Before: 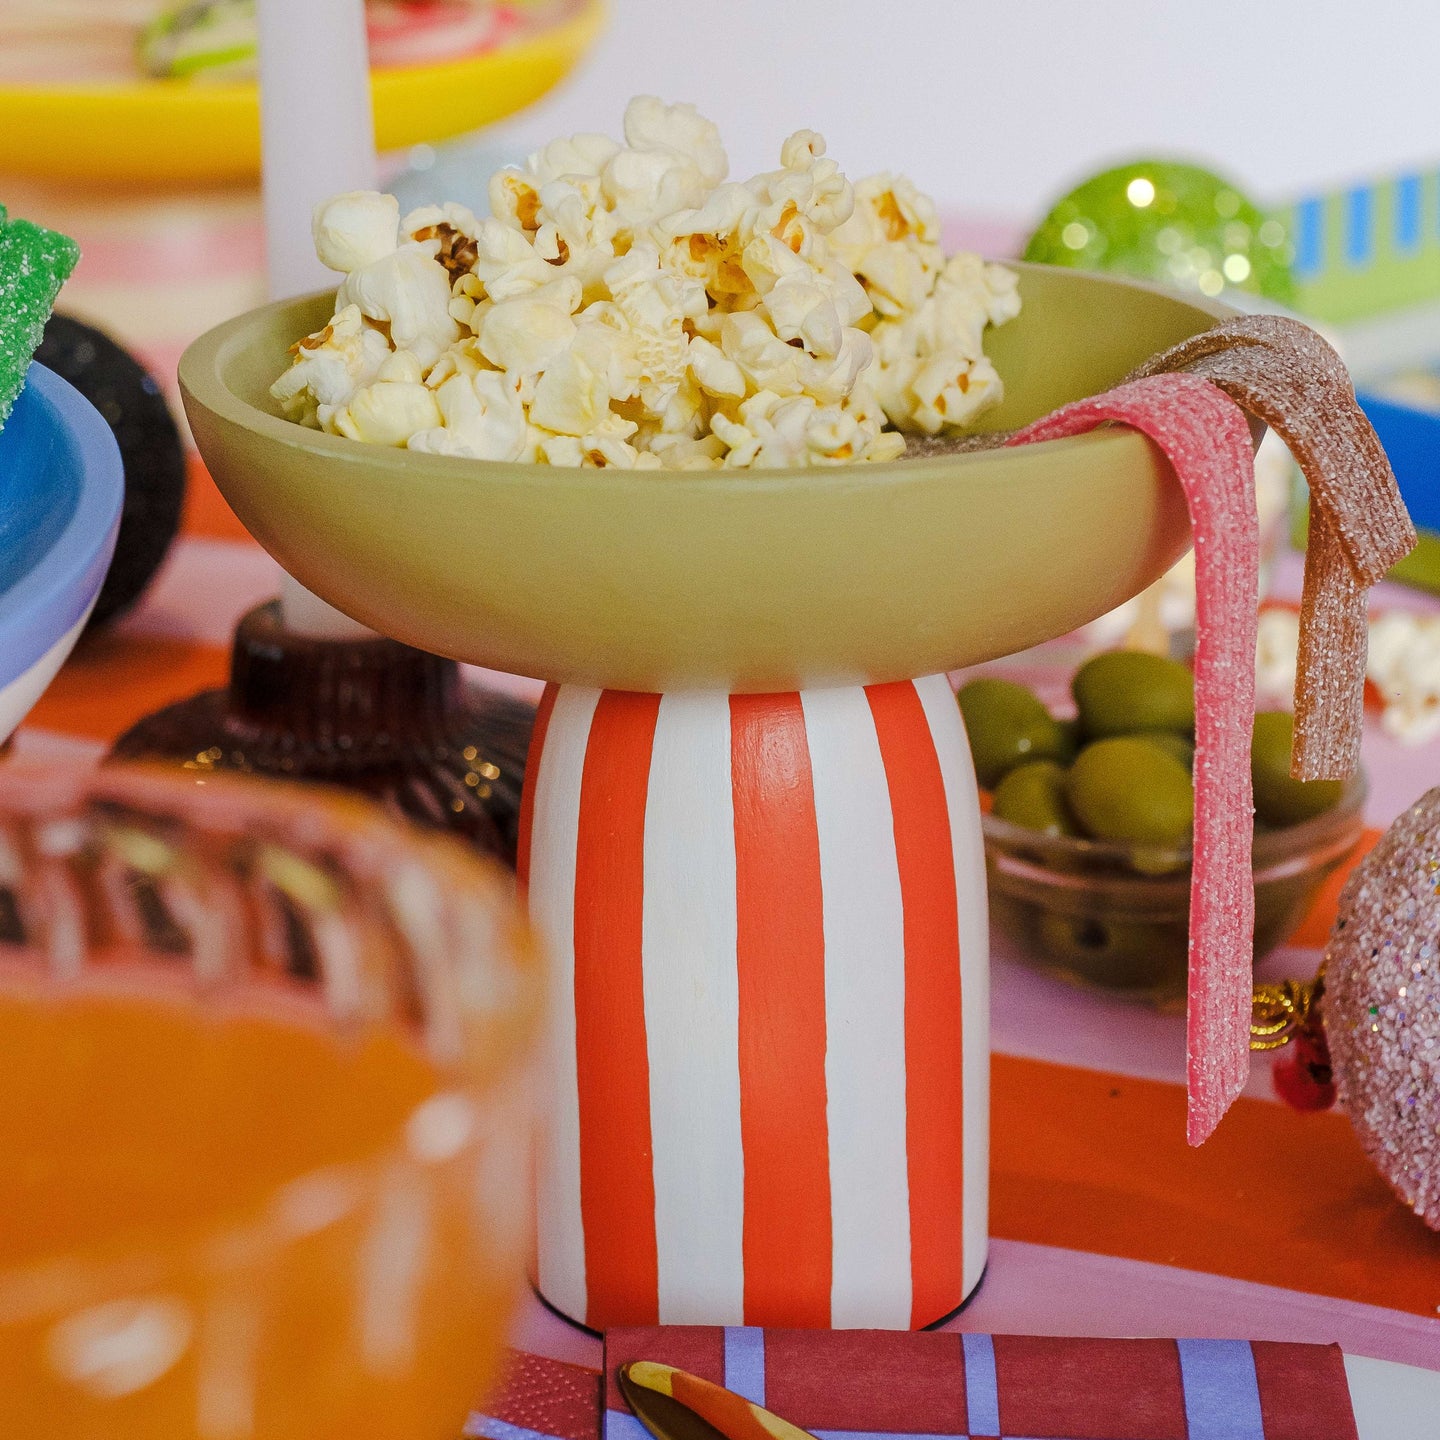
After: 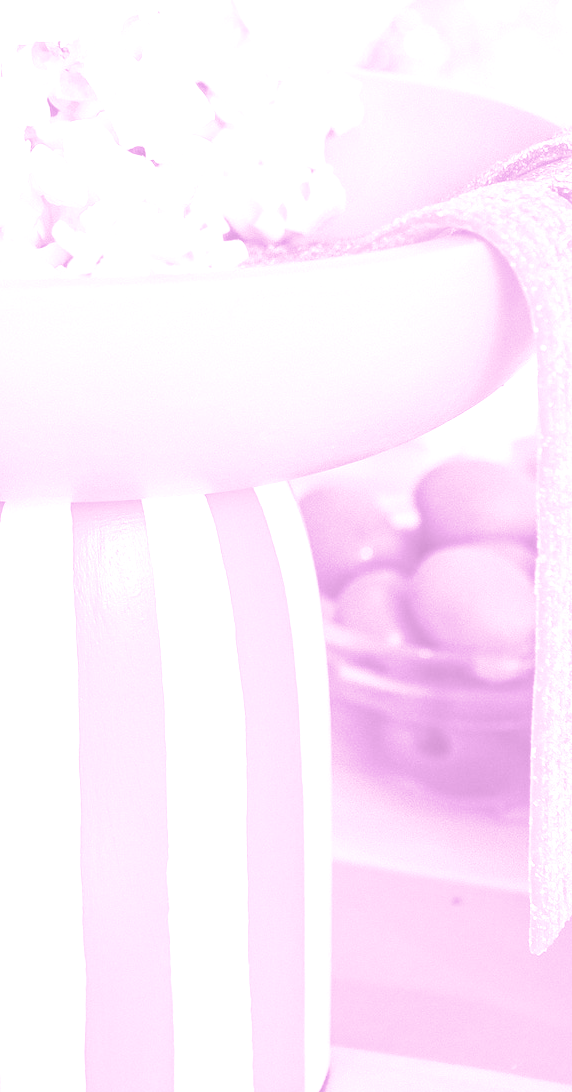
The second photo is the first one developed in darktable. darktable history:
colorize: hue 331.2°, saturation 75%, source mix 30.28%, lightness 70.52%, version 1
split-toning: on, module defaults
crop: left 45.721%, top 13.393%, right 14.118%, bottom 10.01%
exposure: black level correction 0, exposure 1.379 EV, compensate exposure bias true, compensate highlight preservation false
color balance rgb: perceptual saturation grading › global saturation 20%, global vibrance 20%
